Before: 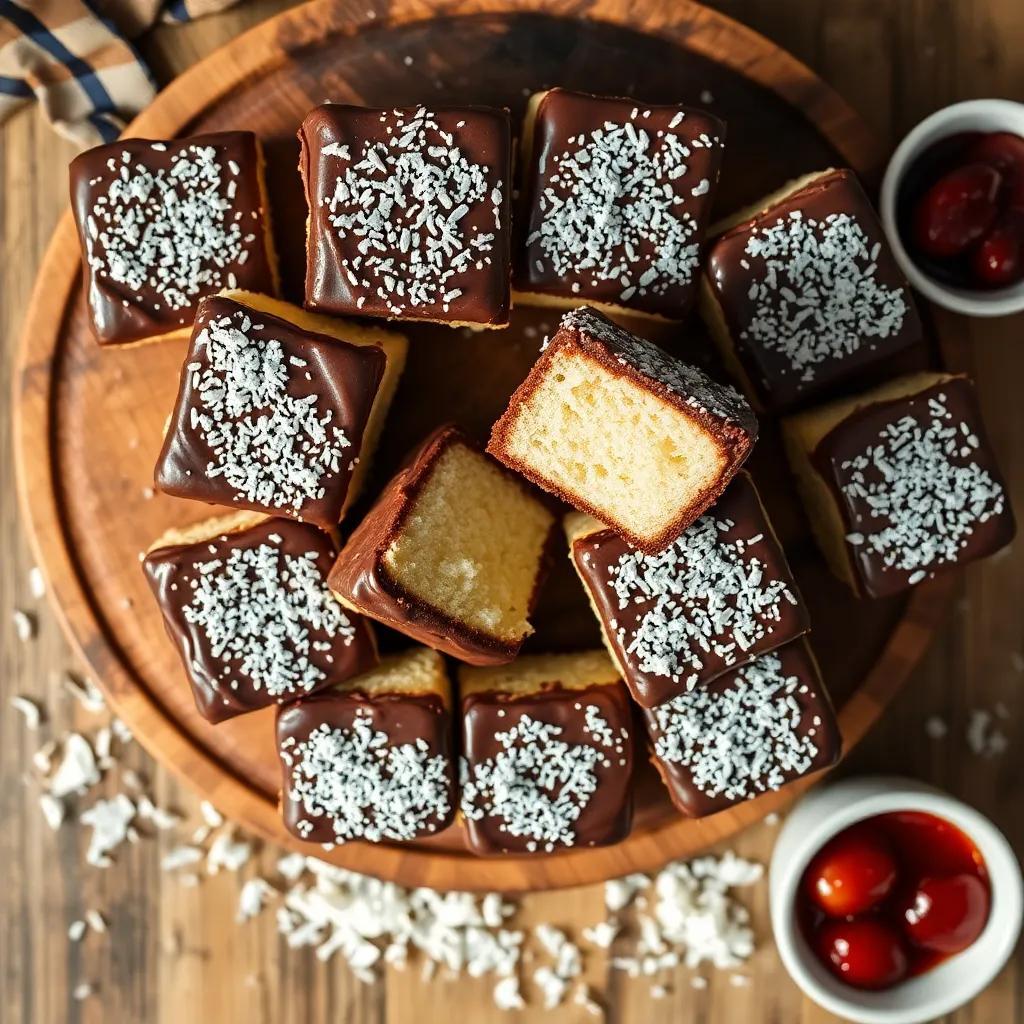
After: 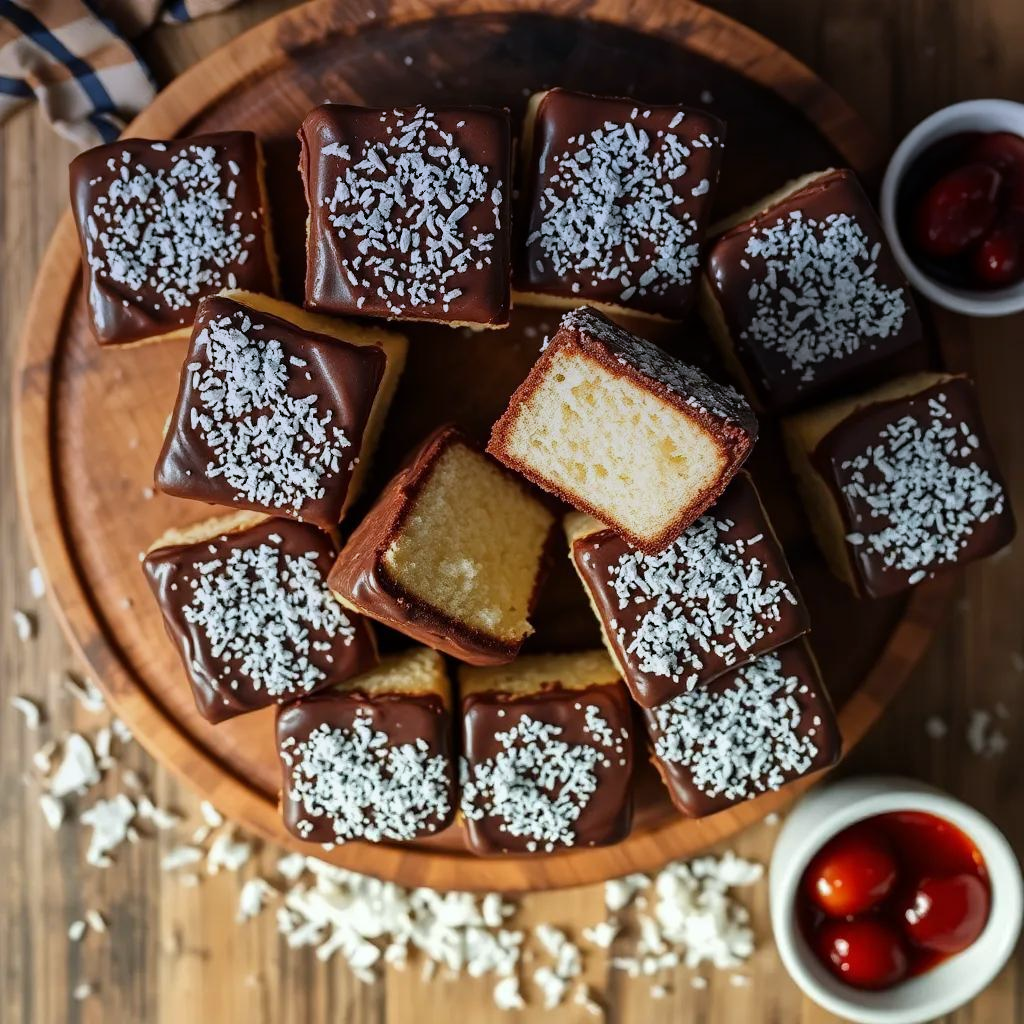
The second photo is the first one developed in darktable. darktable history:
graduated density: hue 238.83°, saturation 50%
white balance: red 0.978, blue 0.999
